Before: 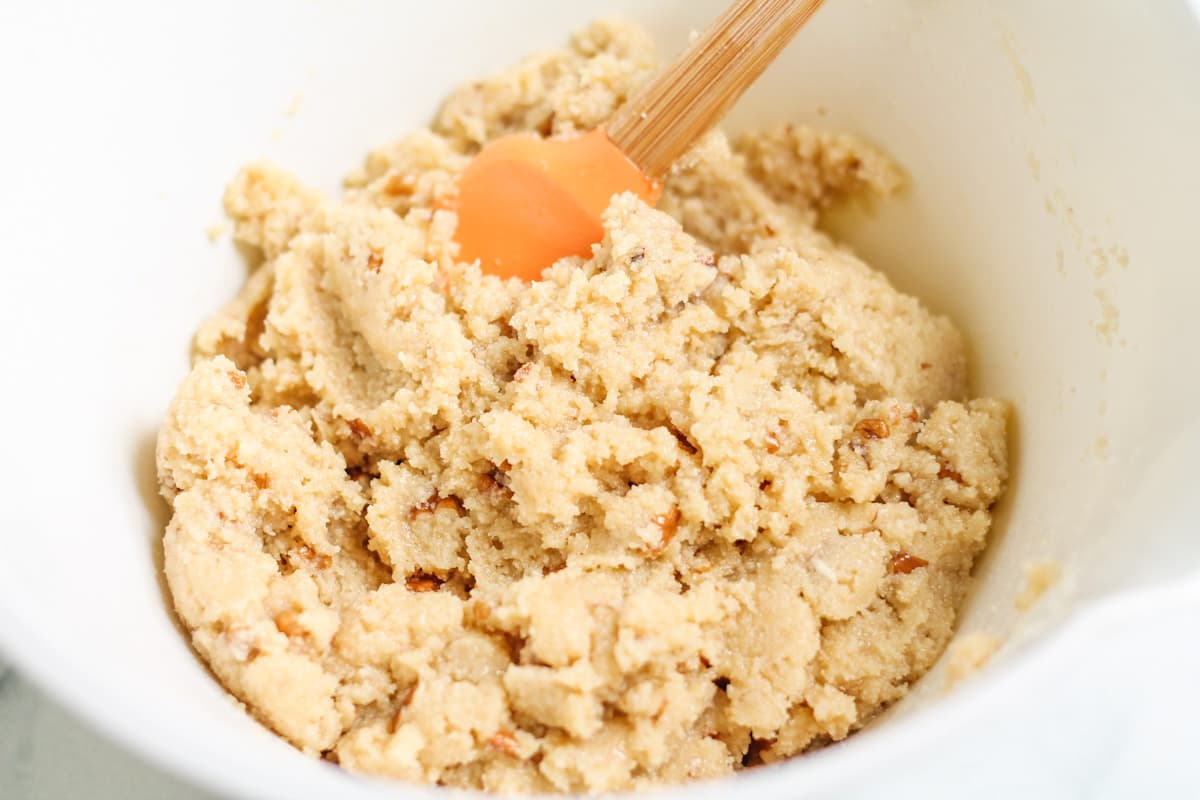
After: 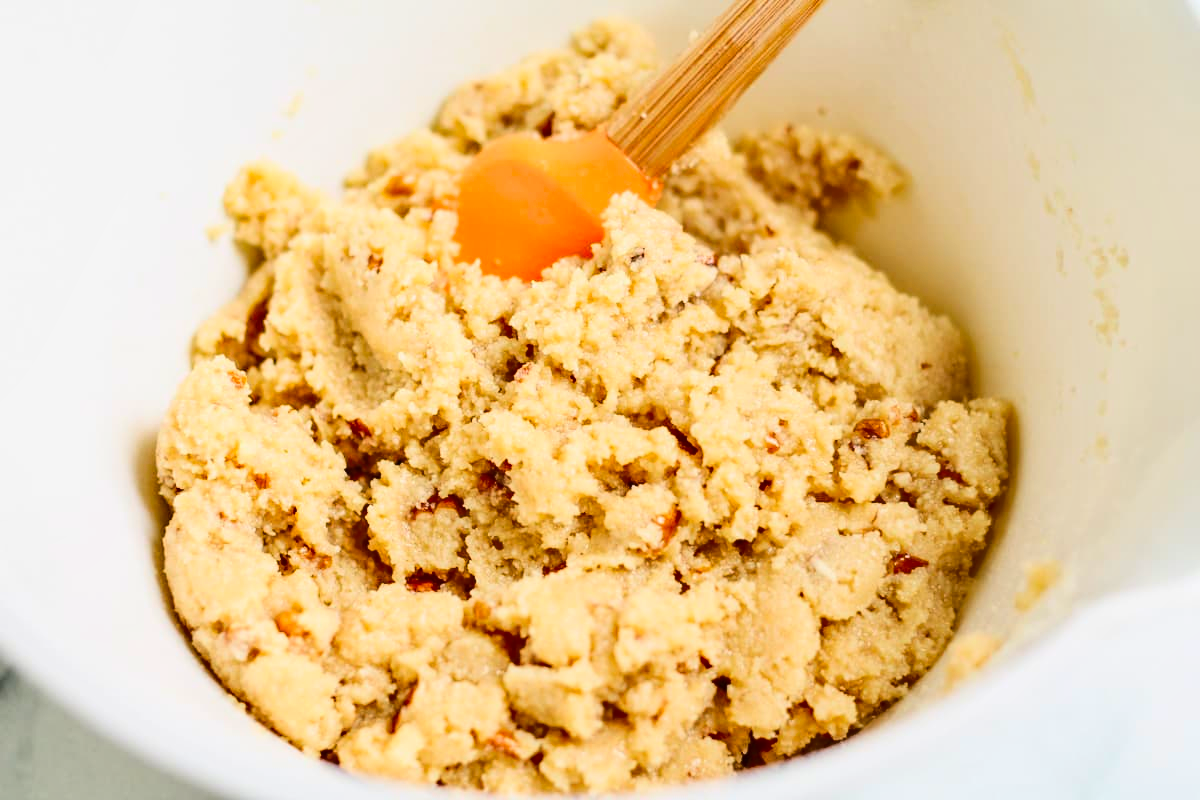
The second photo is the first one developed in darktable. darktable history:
contrast brightness saturation: contrast 0.2, brightness 0.16, saturation 0.22
shadows and highlights: shadows 43.71, white point adjustment -1.46, soften with gaussian
